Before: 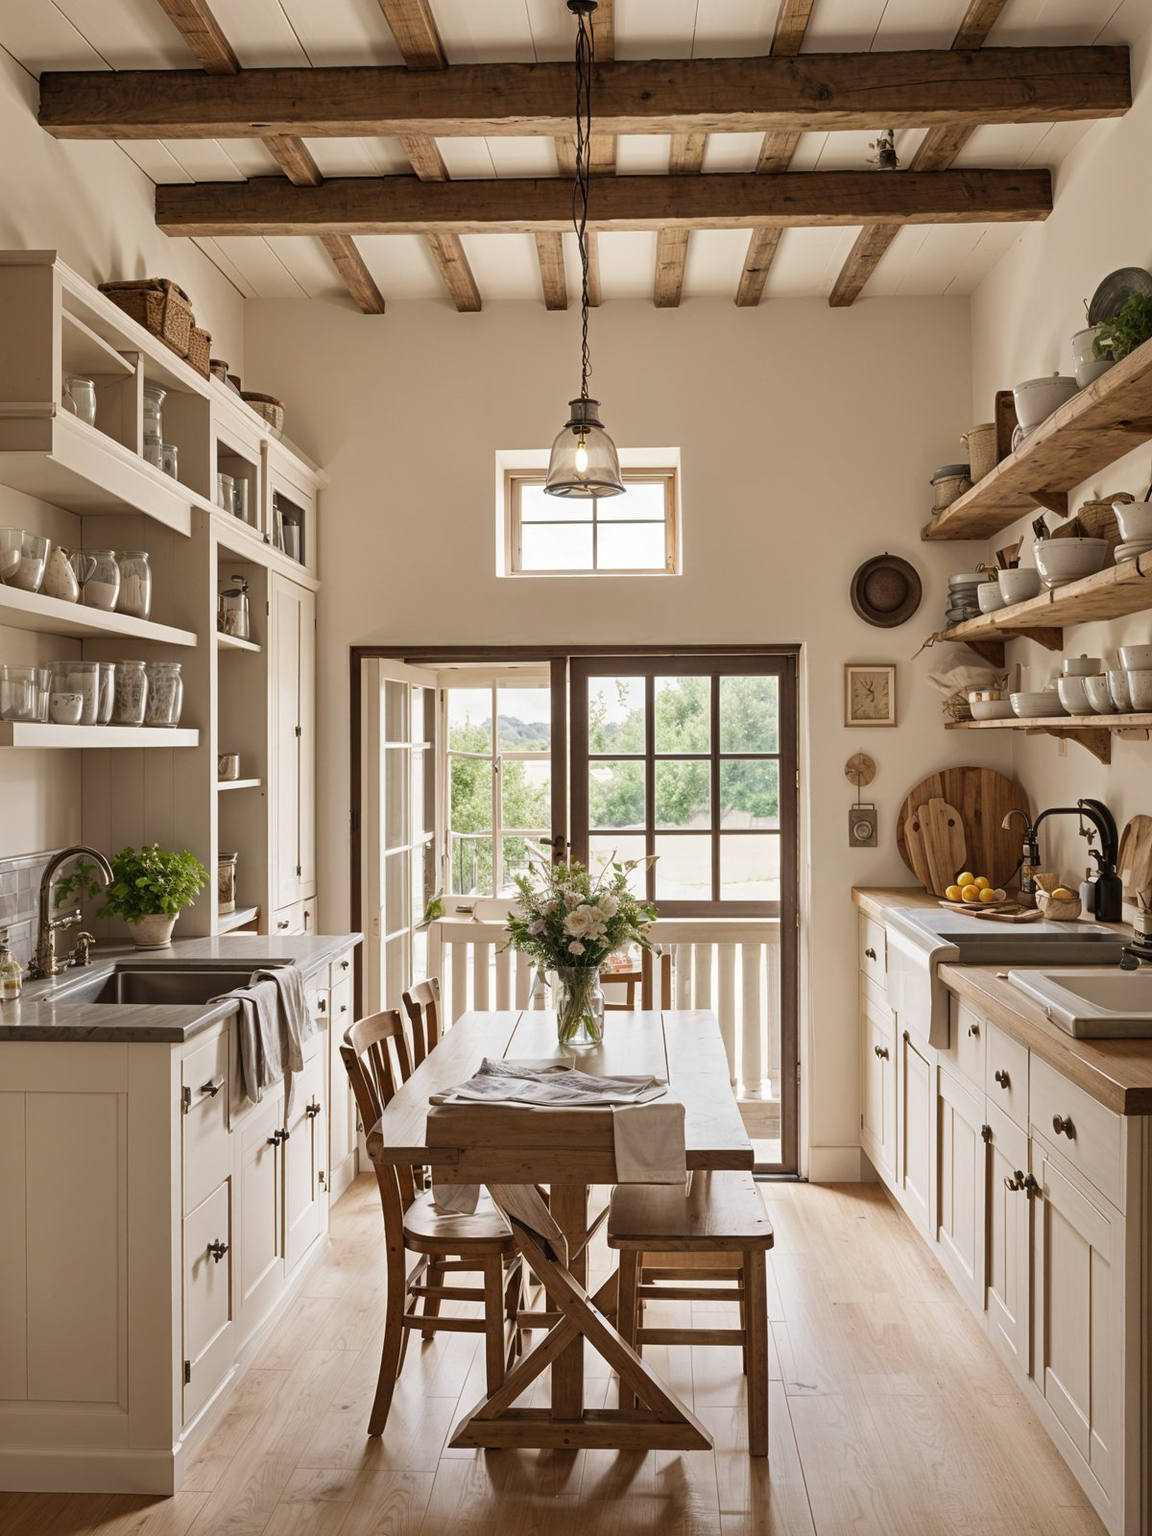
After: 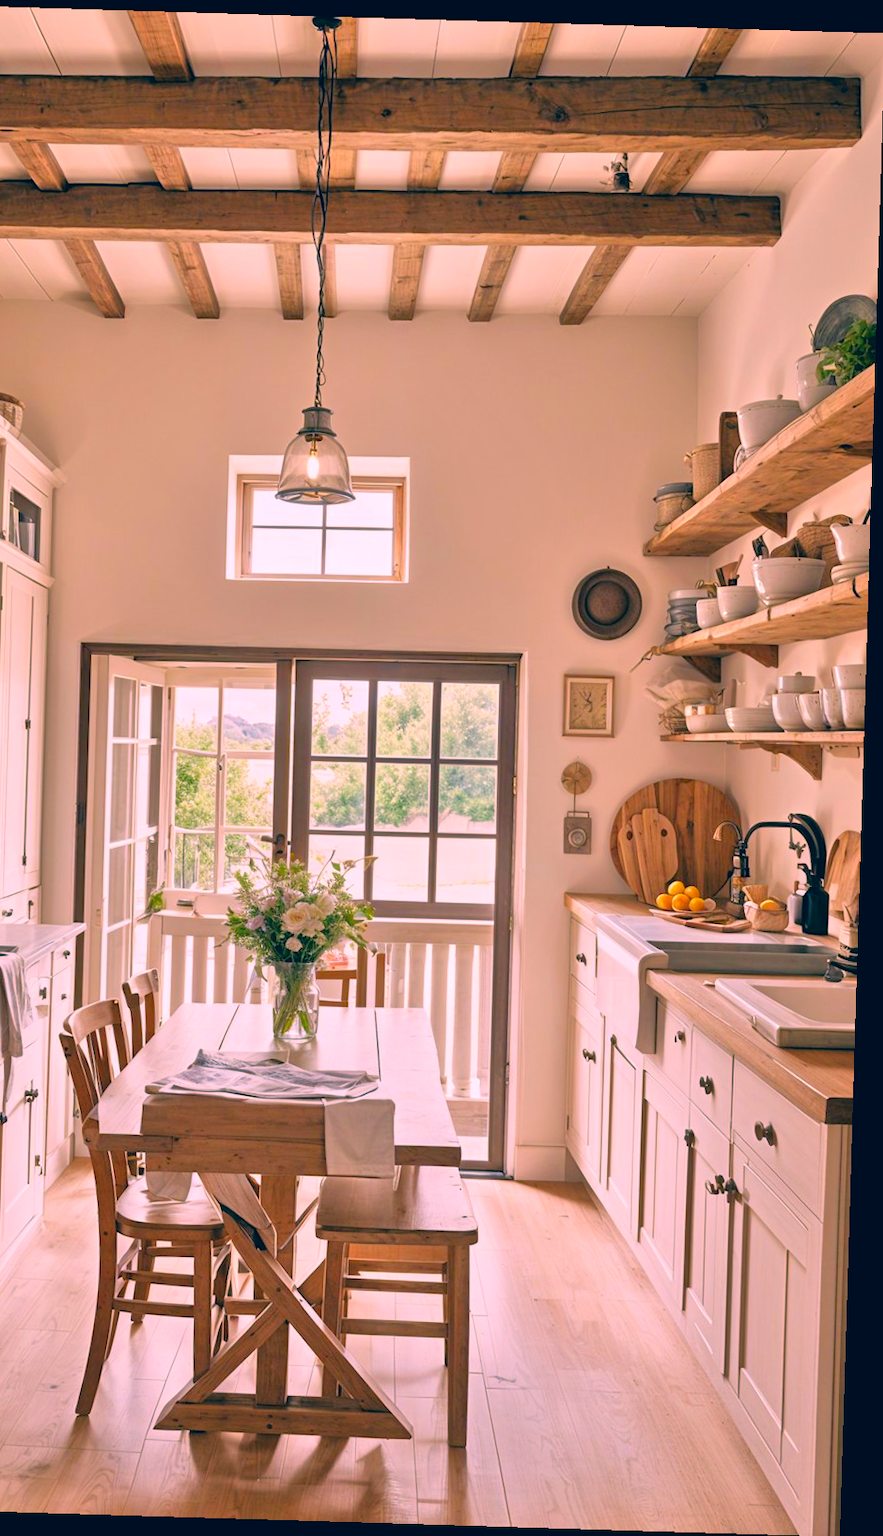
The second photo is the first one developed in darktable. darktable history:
tone equalizer: -7 EV 0.15 EV, -6 EV 0.6 EV, -5 EV 1.15 EV, -4 EV 1.33 EV, -3 EV 1.15 EV, -2 EV 0.6 EV, -1 EV 0.15 EV, mask exposure compensation -0.5 EV
rotate and perspective: rotation 1.72°, automatic cropping off
crop and rotate: left 24.6%
color correction: highlights a* 17.03, highlights b* 0.205, shadows a* -15.38, shadows b* -14.56, saturation 1.5
